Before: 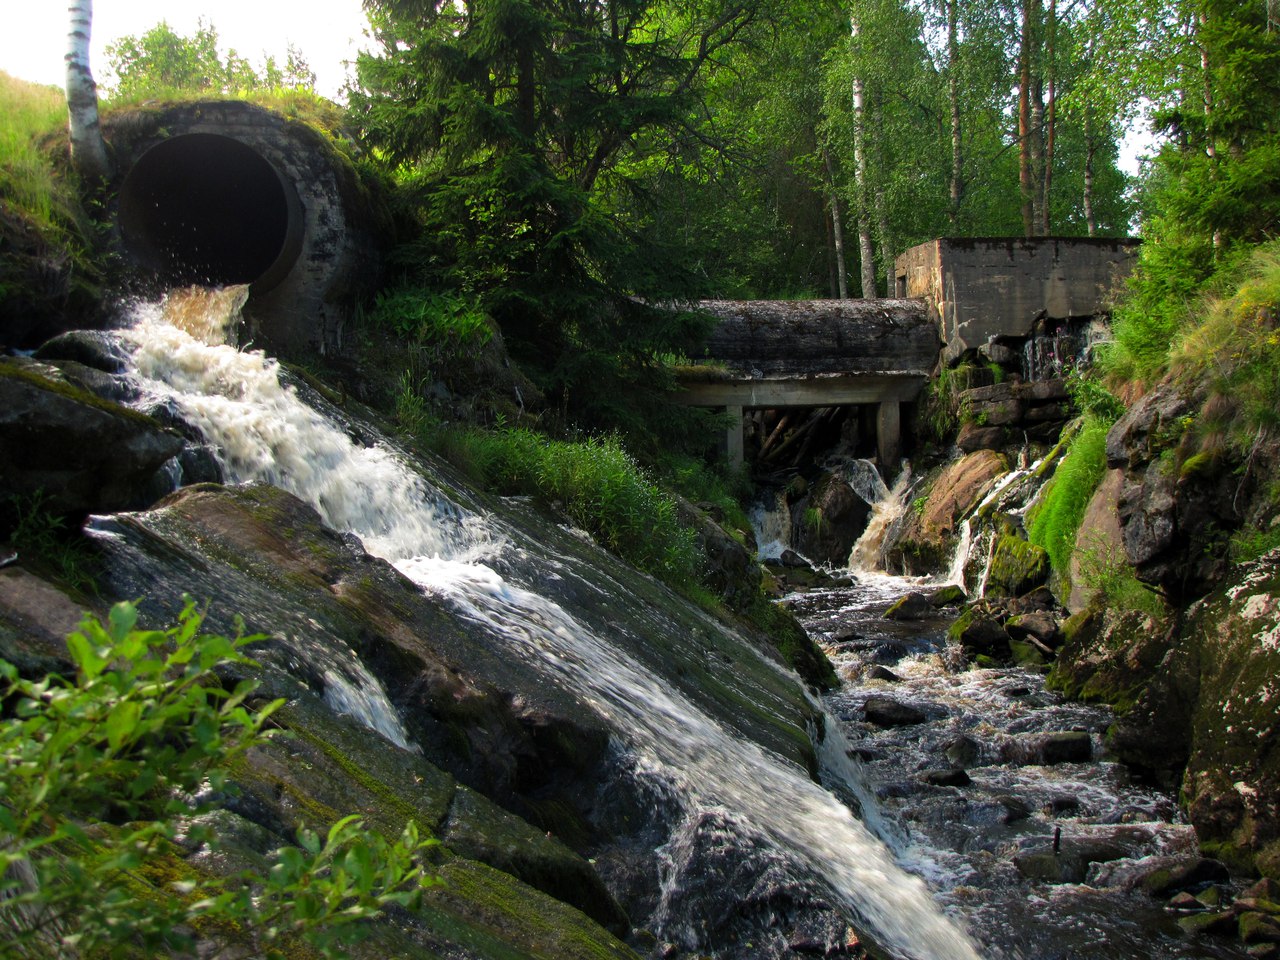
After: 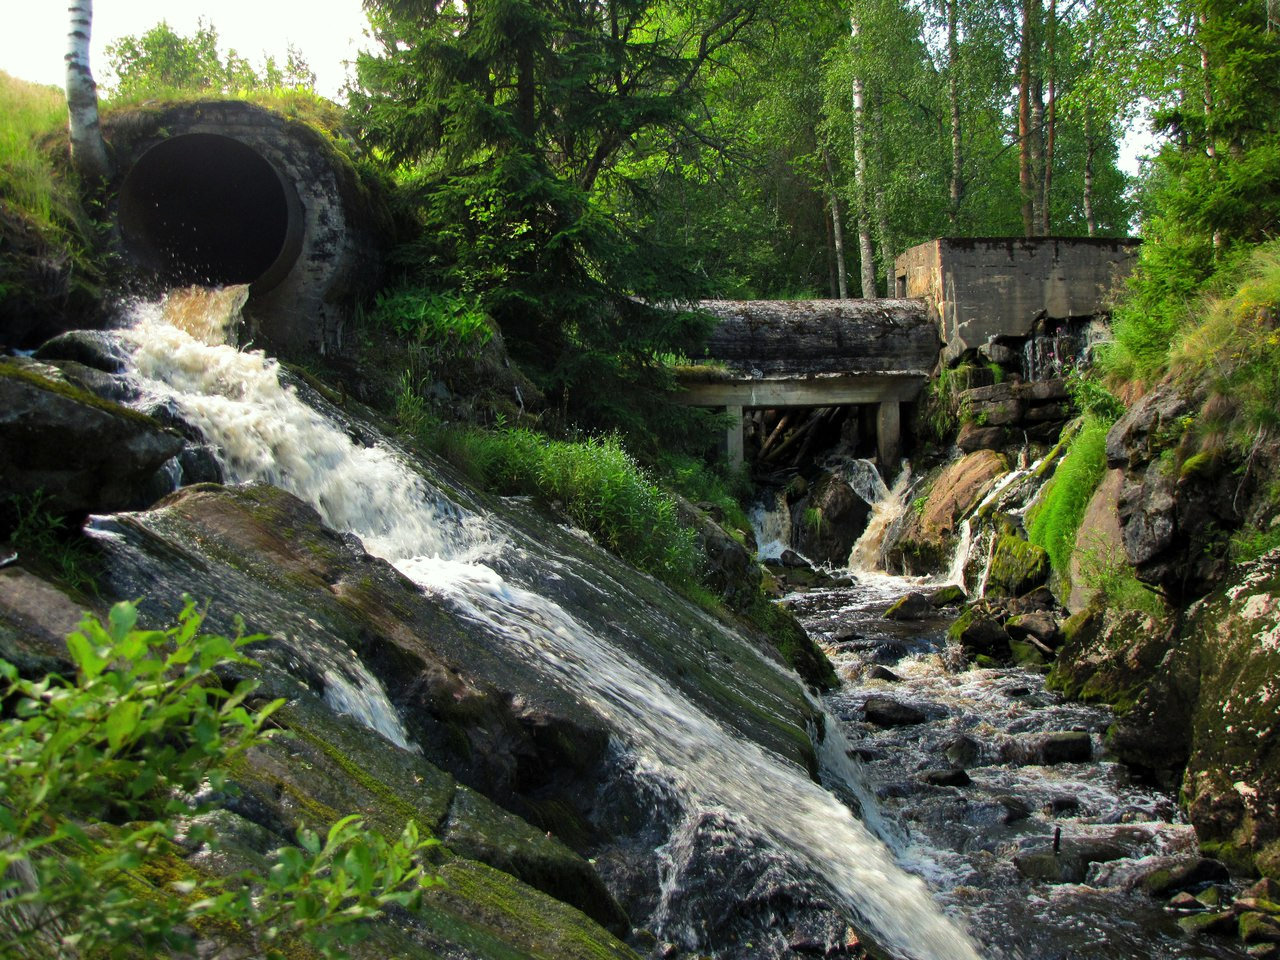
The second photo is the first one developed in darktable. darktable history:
color correction: highlights a* -2.61, highlights b* 2.55
shadows and highlights: shadows color adjustment 99.14%, highlights color adjustment 0.763%, low approximation 0.01, soften with gaussian
